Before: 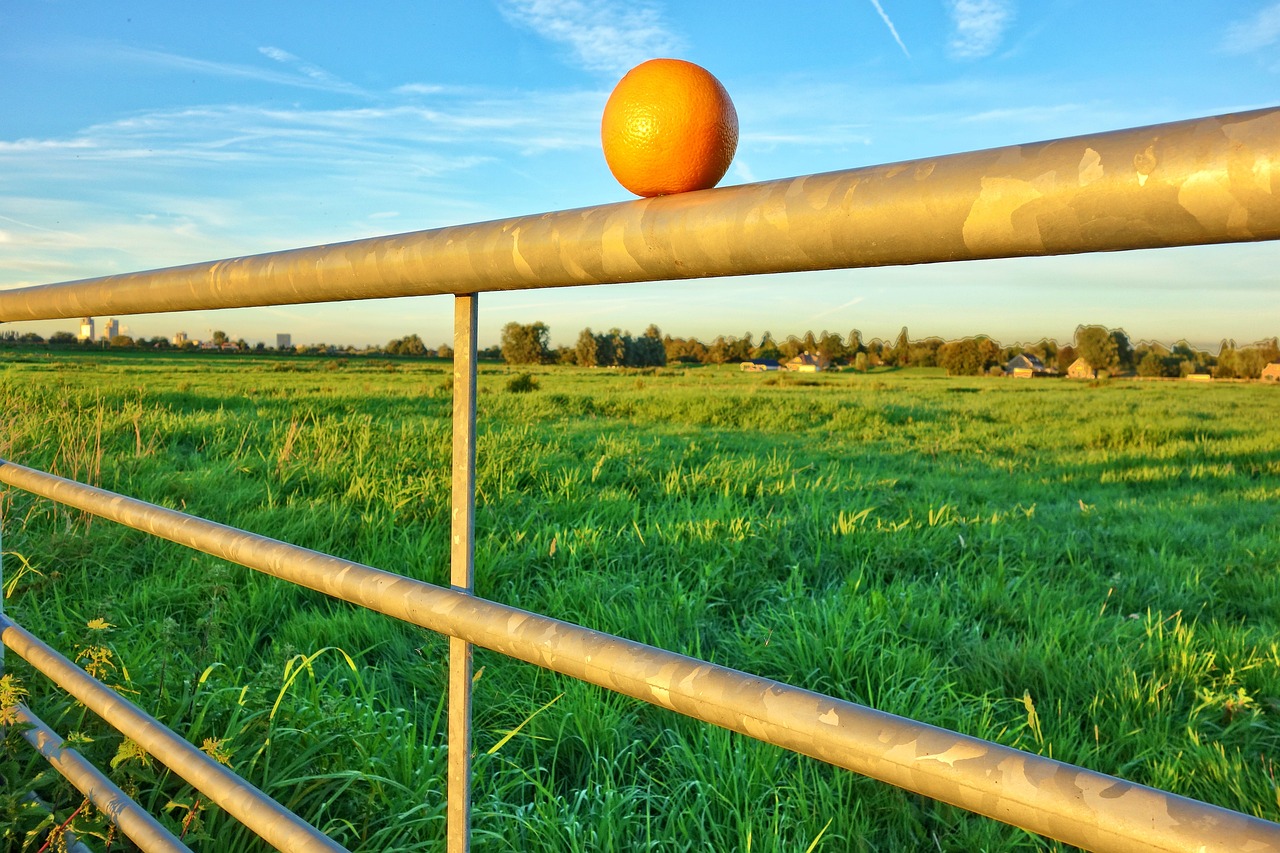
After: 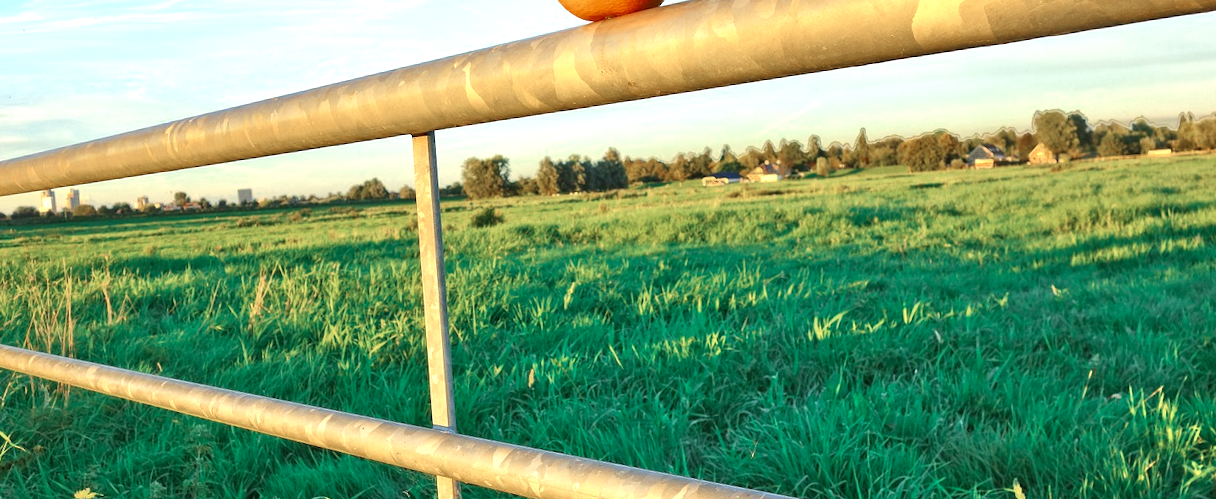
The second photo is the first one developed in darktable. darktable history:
color zones: curves: ch0 [(0, 0.5) (0.125, 0.4) (0.25, 0.5) (0.375, 0.4) (0.5, 0.4) (0.625, 0.6) (0.75, 0.6) (0.875, 0.5)]; ch1 [(0, 0.35) (0.125, 0.45) (0.25, 0.35) (0.375, 0.35) (0.5, 0.35) (0.625, 0.35) (0.75, 0.45) (0.875, 0.35)]; ch2 [(0, 0.6) (0.125, 0.5) (0.25, 0.5) (0.375, 0.6) (0.5, 0.6) (0.625, 0.5) (0.75, 0.5) (0.875, 0.5)]
crop: top 16.727%, bottom 16.727%
rotate and perspective: rotation -5°, crop left 0.05, crop right 0.952, crop top 0.11, crop bottom 0.89
exposure: exposure 0.559 EV, compensate highlight preservation false
